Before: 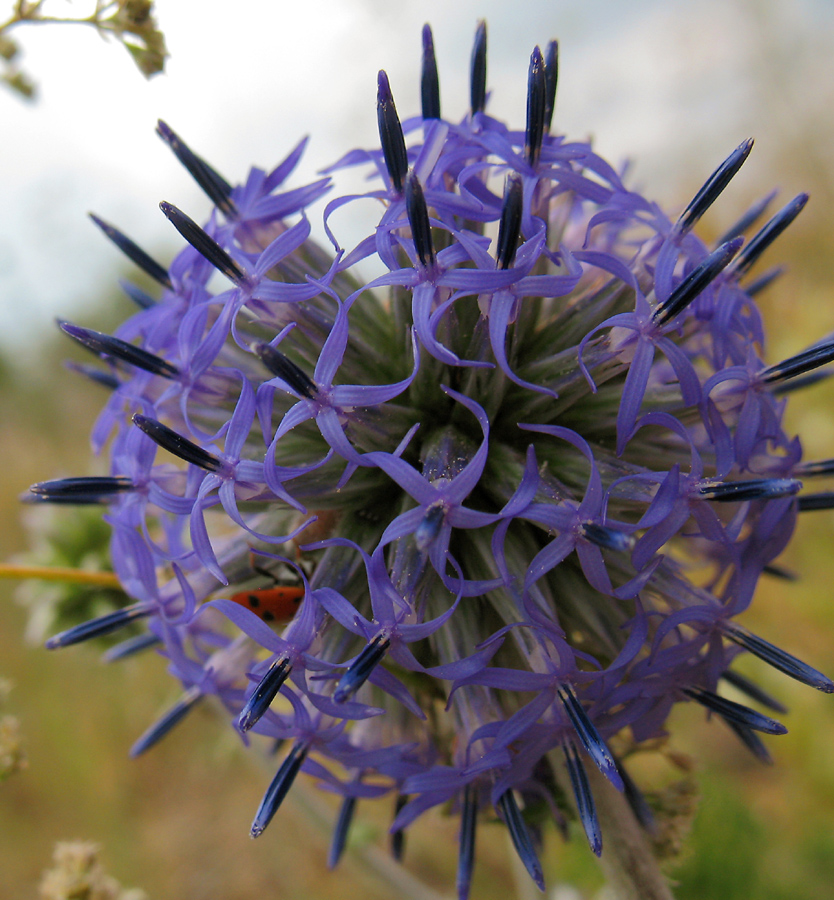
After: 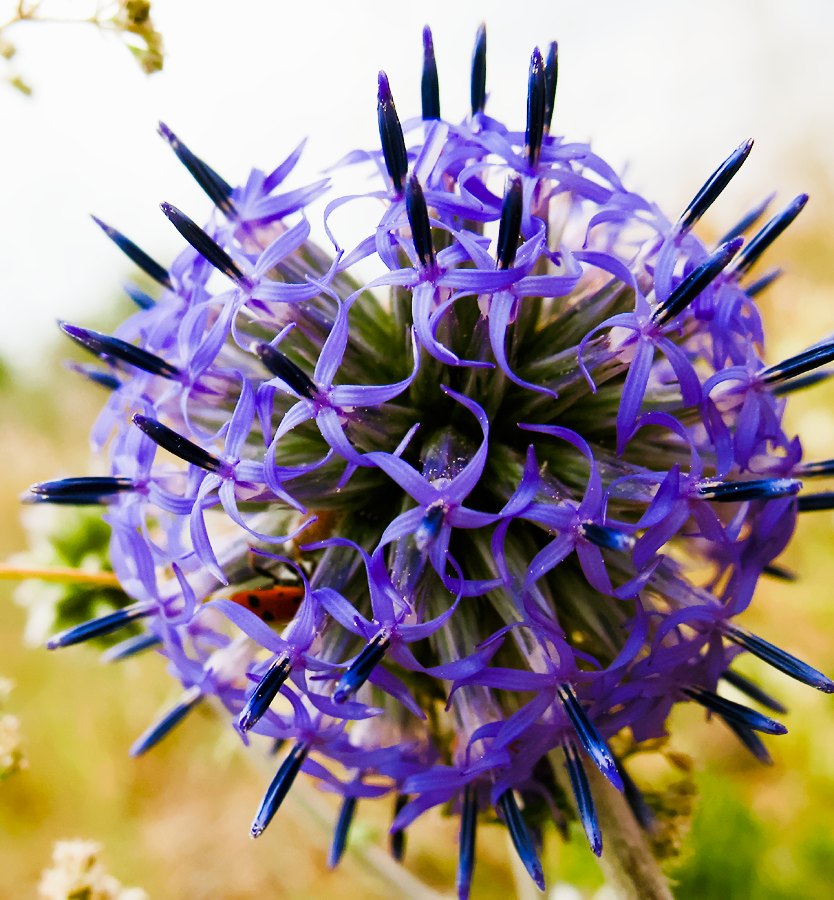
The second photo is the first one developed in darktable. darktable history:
color balance rgb: perceptual saturation grading › highlights -29.58%, perceptual saturation grading › mid-tones 29.47%, perceptual saturation grading › shadows 59.73%, perceptual brilliance grading › global brilliance -17.79%, perceptual brilliance grading › highlights 28.73%, global vibrance 15.44%
denoise (profiled): preserve shadows 1.28, scattering 0.021, a [-1, 0, 0], compensate highlight preservation false
exposure: exposure 1 EV, compensate highlight preservation false
lens correction: correction method embedded metadata, scale 1.01, crop 1, focal 35, aperture 1.8, distance 0.827, camera "ILCE-7M4", lens "FE 35mm f/1.8"
sigmoid: contrast 1.8
